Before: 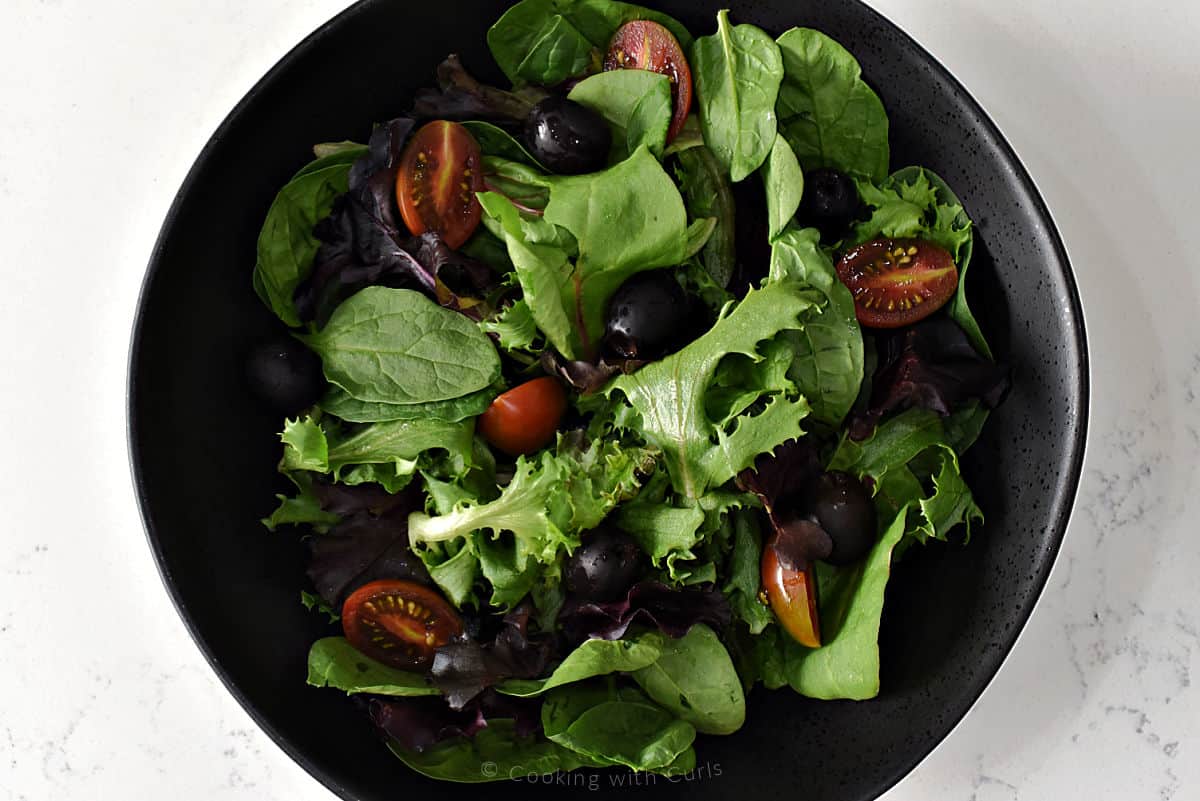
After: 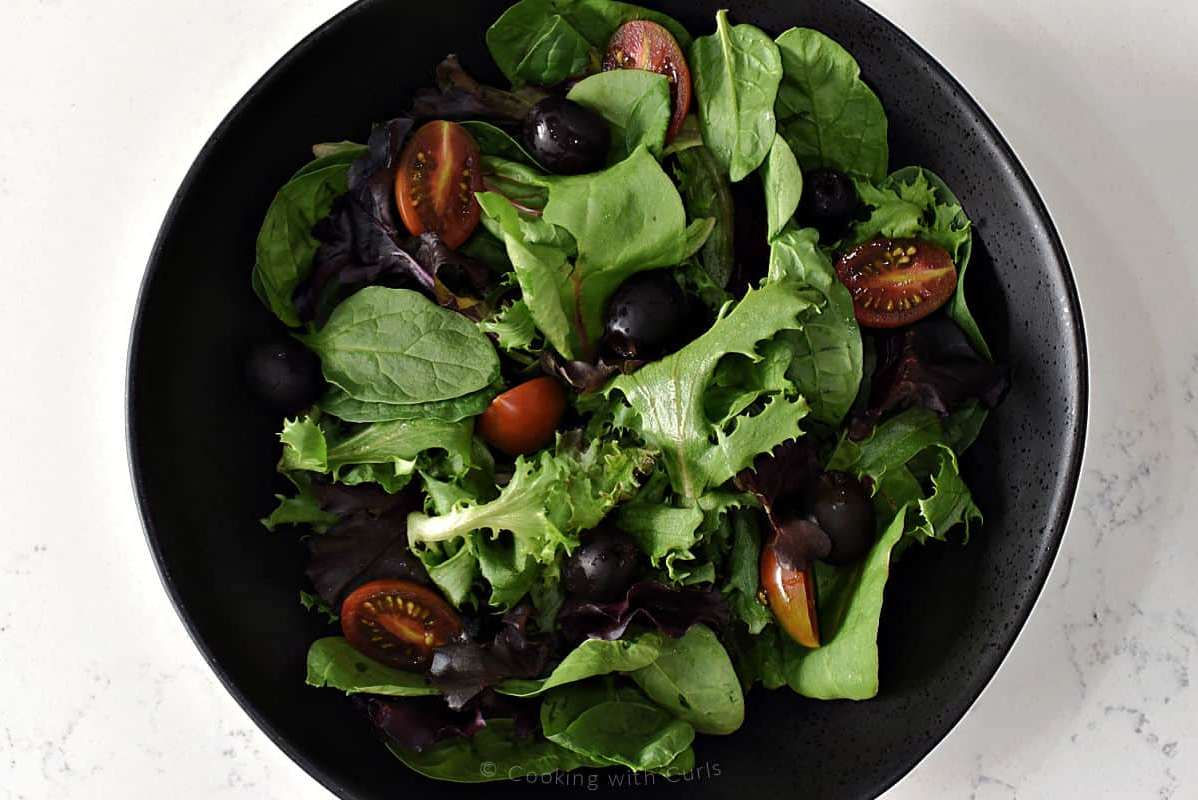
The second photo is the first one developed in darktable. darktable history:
crop and rotate: left 0.126%
contrast brightness saturation: saturation -0.05
